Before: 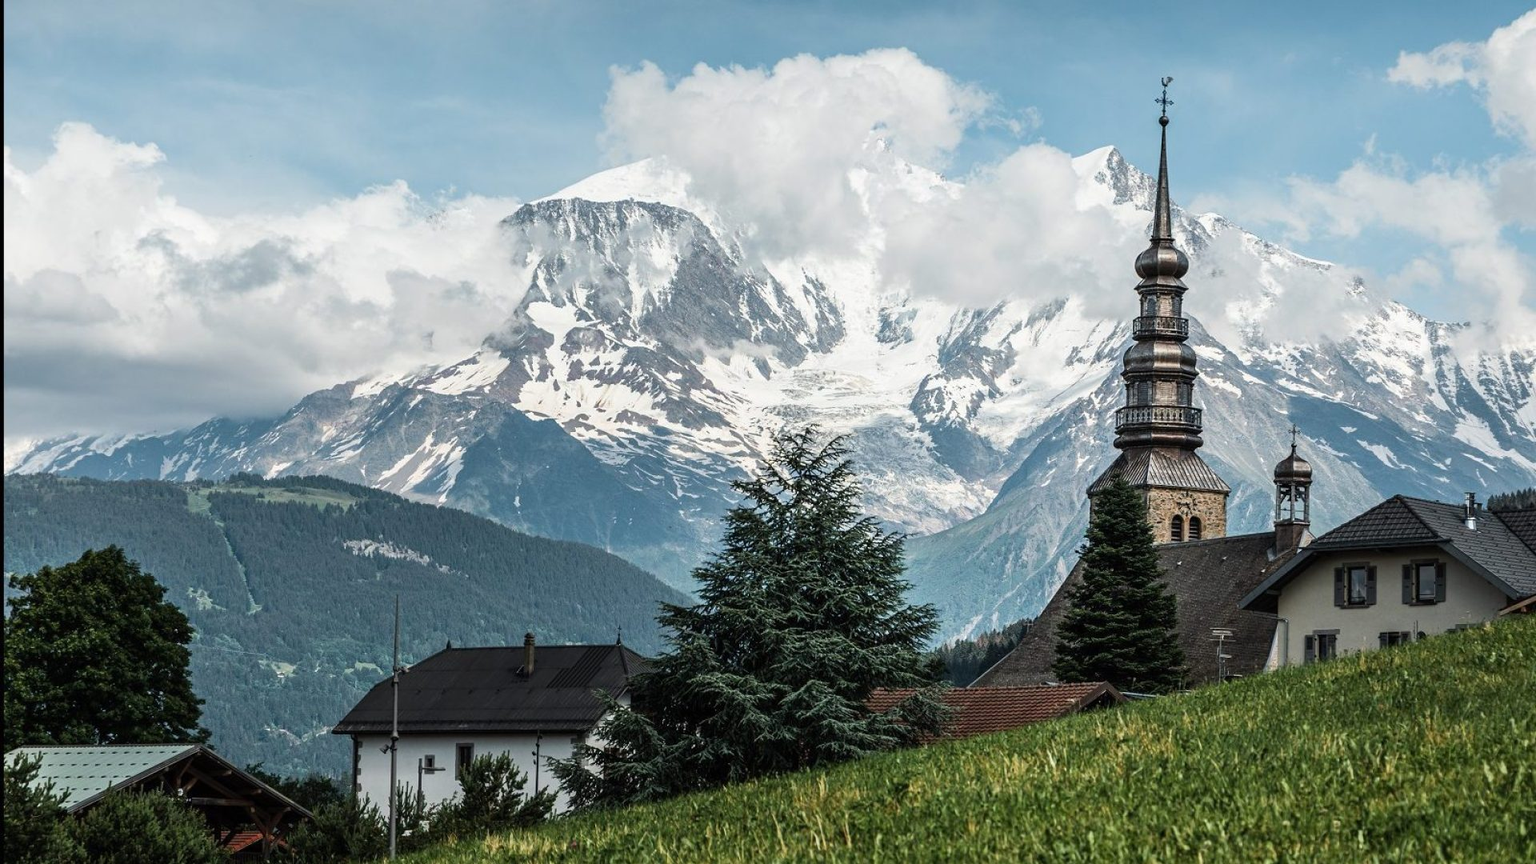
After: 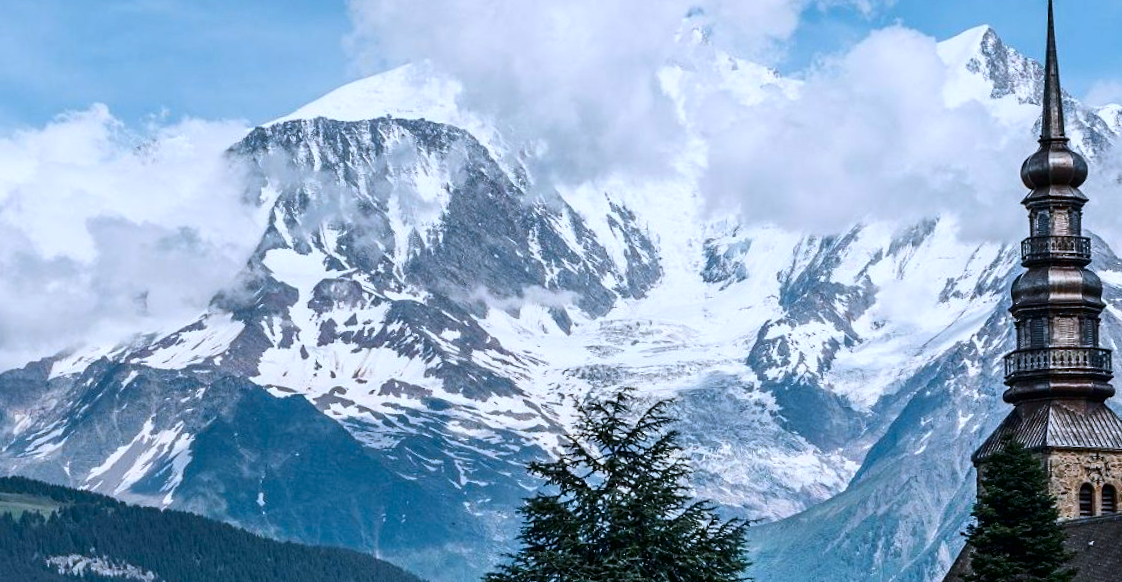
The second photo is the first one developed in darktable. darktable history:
crop: left 20.932%, top 15.471%, right 21.848%, bottom 34.081%
contrast brightness saturation: contrast 0.12, brightness -0.12, saturation 0.2
color calibration: illuminant as shot in camera, x 0.37, y 0.382, temperature 4313.32 K
rotate and perspective: rotation -2.29°, automatic cropping off
